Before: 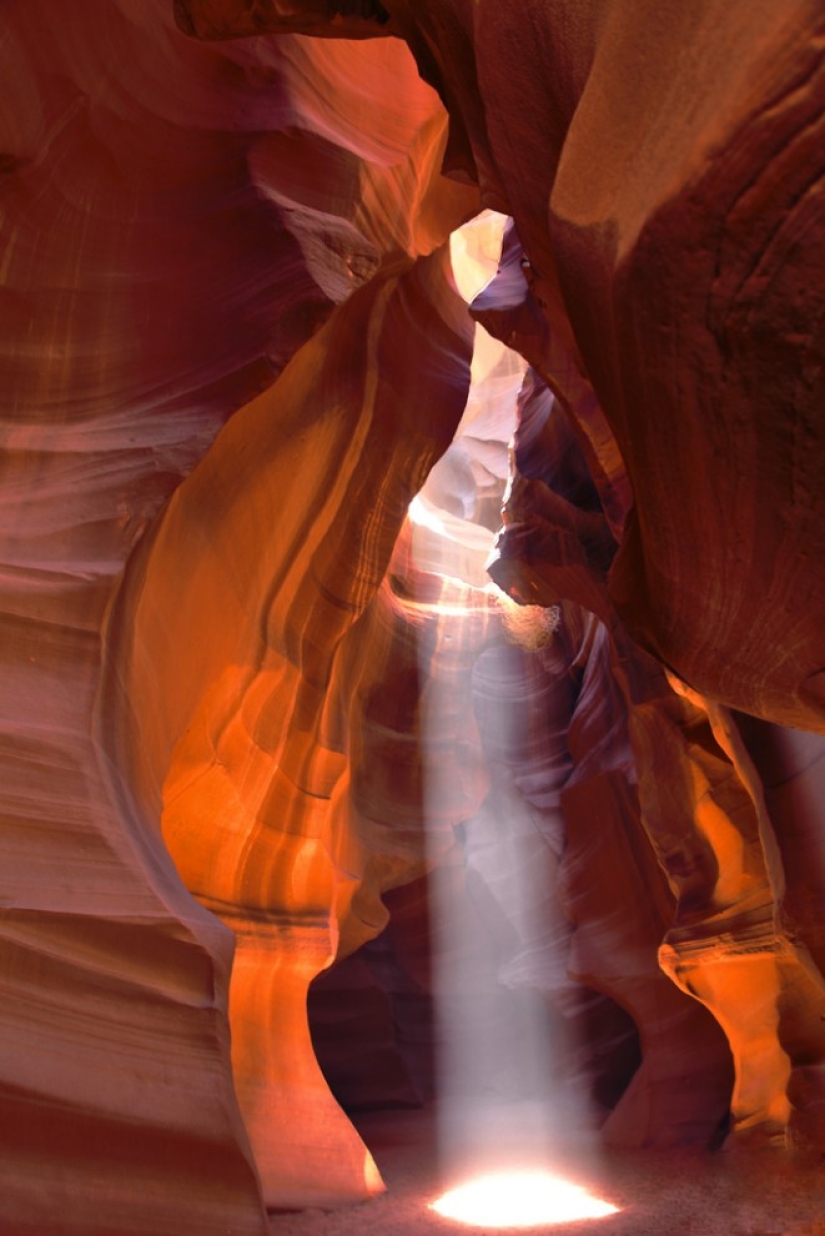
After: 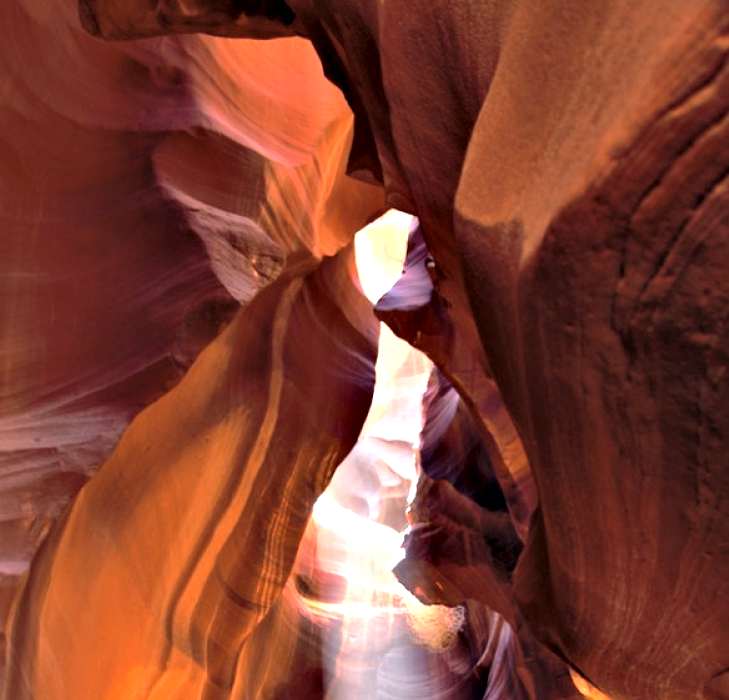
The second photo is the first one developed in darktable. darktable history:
tone equalizer: -8 EV -0.443 EV, -7 EV -0.371 EV, -6 EV -0.367 EV, -5 EV -0.205 EV, -3 EV 0.205 EV, -2 EV 0.326 EV, -1 EV 0.406 EV, +0 EV 0.423 EV
crop and rotate: left 11.552%, bottom 43.351%
contrast brightness saturation: brightness 0.126
contrast equalizer: y [[0.6 ×6], [0.55 ×6], [0 ×6], [0 ×6], [0 ×6]]
